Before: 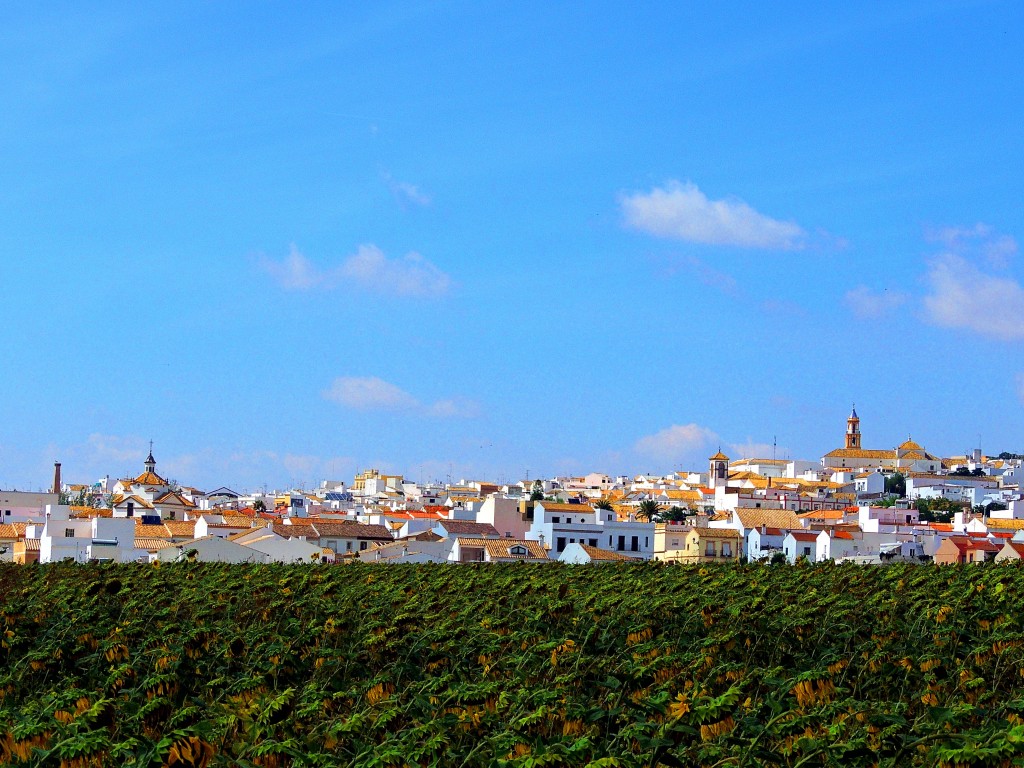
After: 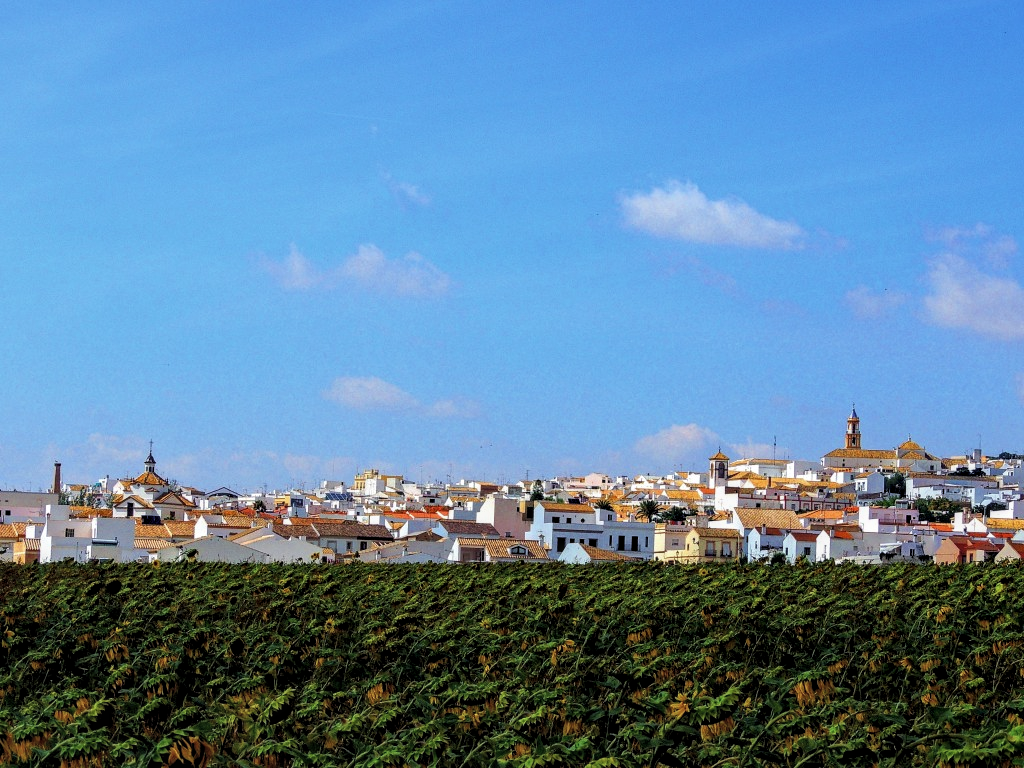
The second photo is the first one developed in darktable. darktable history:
levels: levels [0.026, 0.507, 0.987]
exposure: exposure -0.109 EV, compensate exposure bias true, compensate highlight preservation false
contrast brightness saturation: saturation -0.101
local contrast: on, module defaults
